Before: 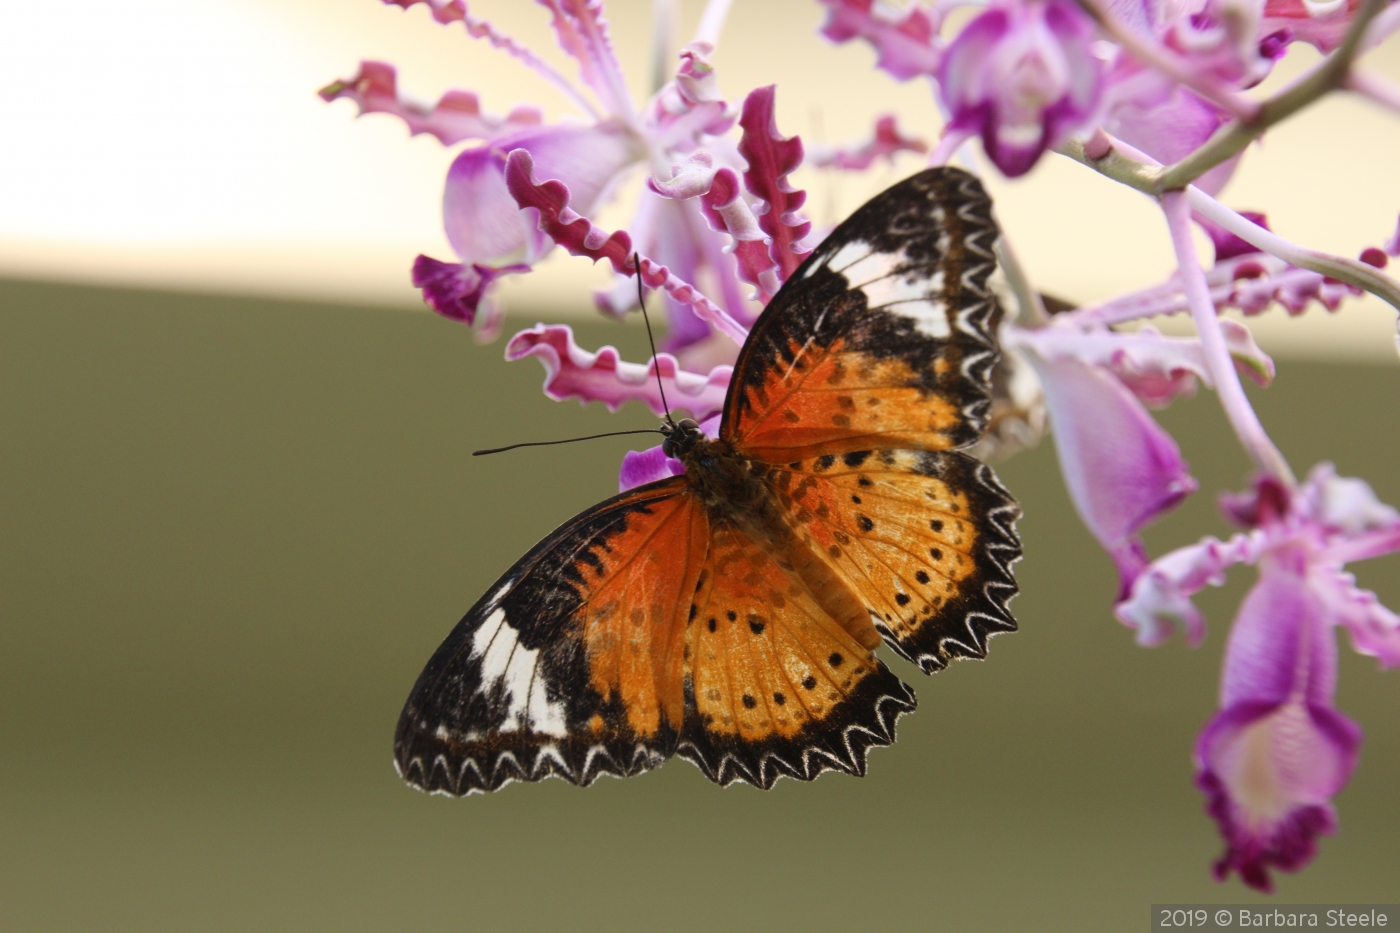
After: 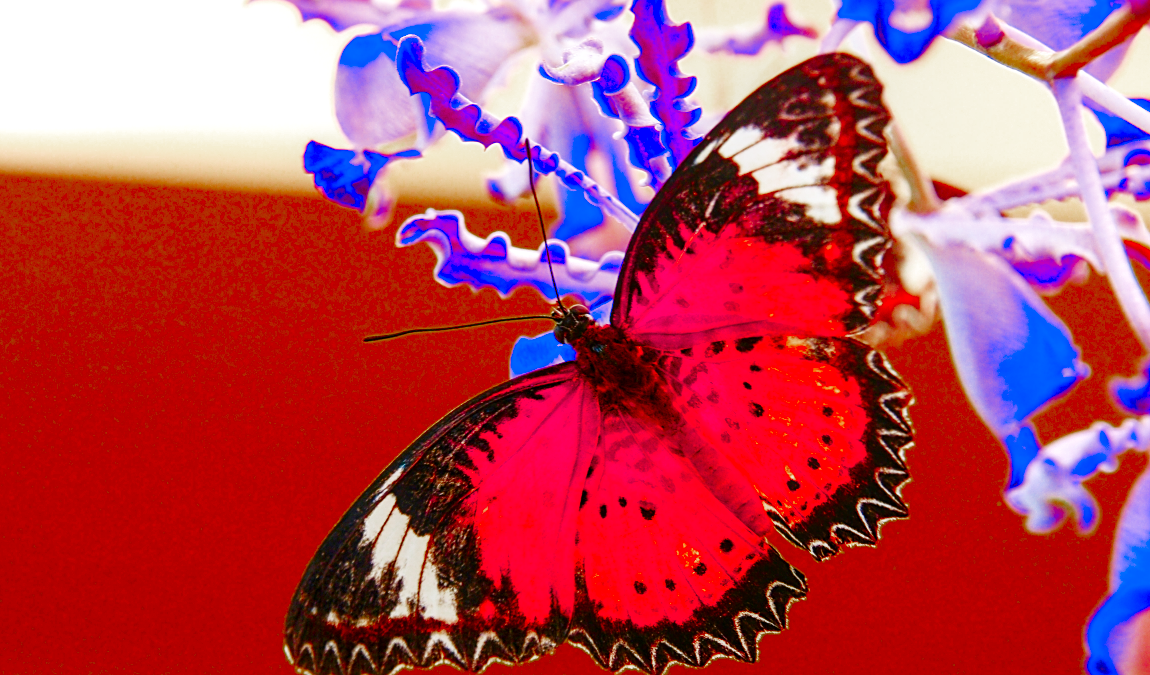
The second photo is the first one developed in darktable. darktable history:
crop: left 7.847%, top 12.242%, right 9.993%, bottom 15.399%
local contrast: on, module defaults
base curve: curves: ch0 [(0, 0) (0.008, 0.007) (0.022, 0.029) (0.048, 0.089) (0.092, 0.197) (0.191, 0.399) (0.275, 0.534) (0.357, 0.65) (0.477, 0.78) (0.542, 0.833) (0.799, 0.973) (1, 1)], preserve colors none
sharpen: on, module defaults
color zones: curves: ch0 [(0.473, 0.374) (0.742, 0.784)]; ch1 [(0.354, 0.737) (0.742, 0.705)]; ch2 [(0.318, 0.421) (0.758, 0.532)], mix 101.07%
color balance rgb: perceptual saturation grading › global saturation 38.674%, perceptual saturation grading › highlights -25.881%, perceptual saturation grading › mid-tones 34.431%, perceptual saturation grading › shadows 35.833%, global vibrance 9.548%
